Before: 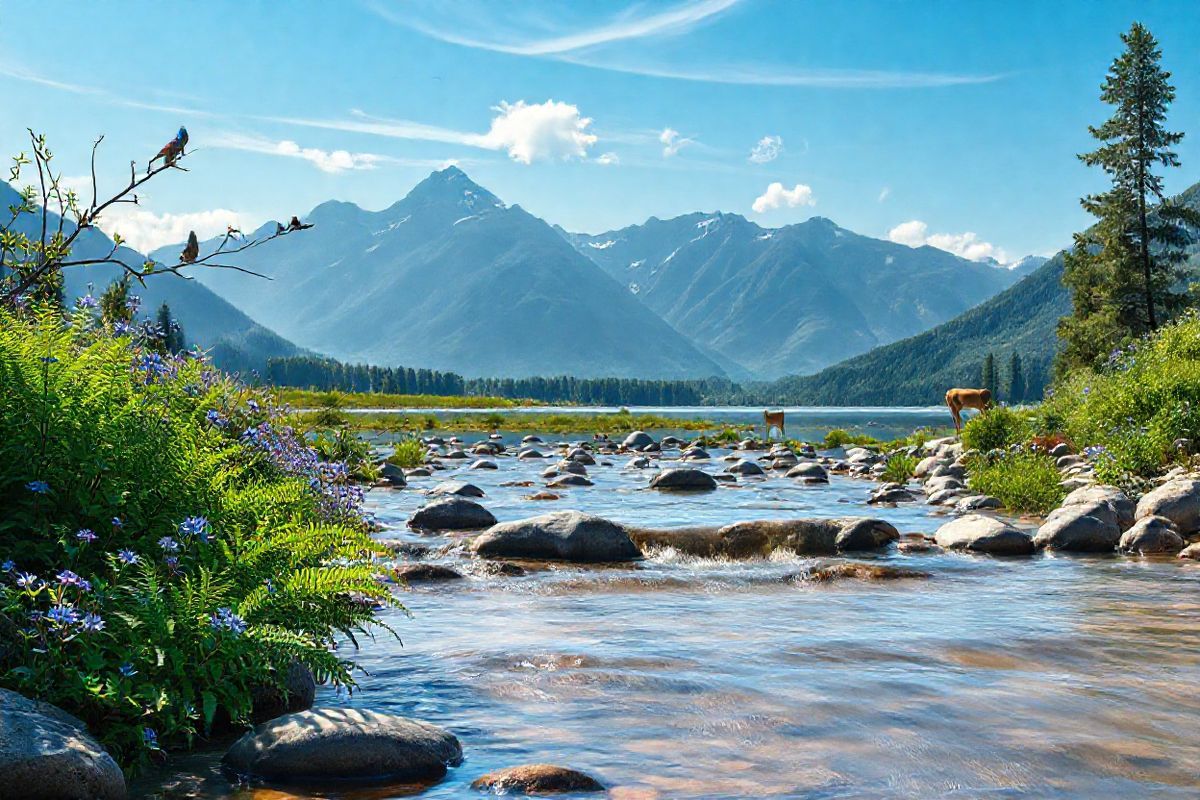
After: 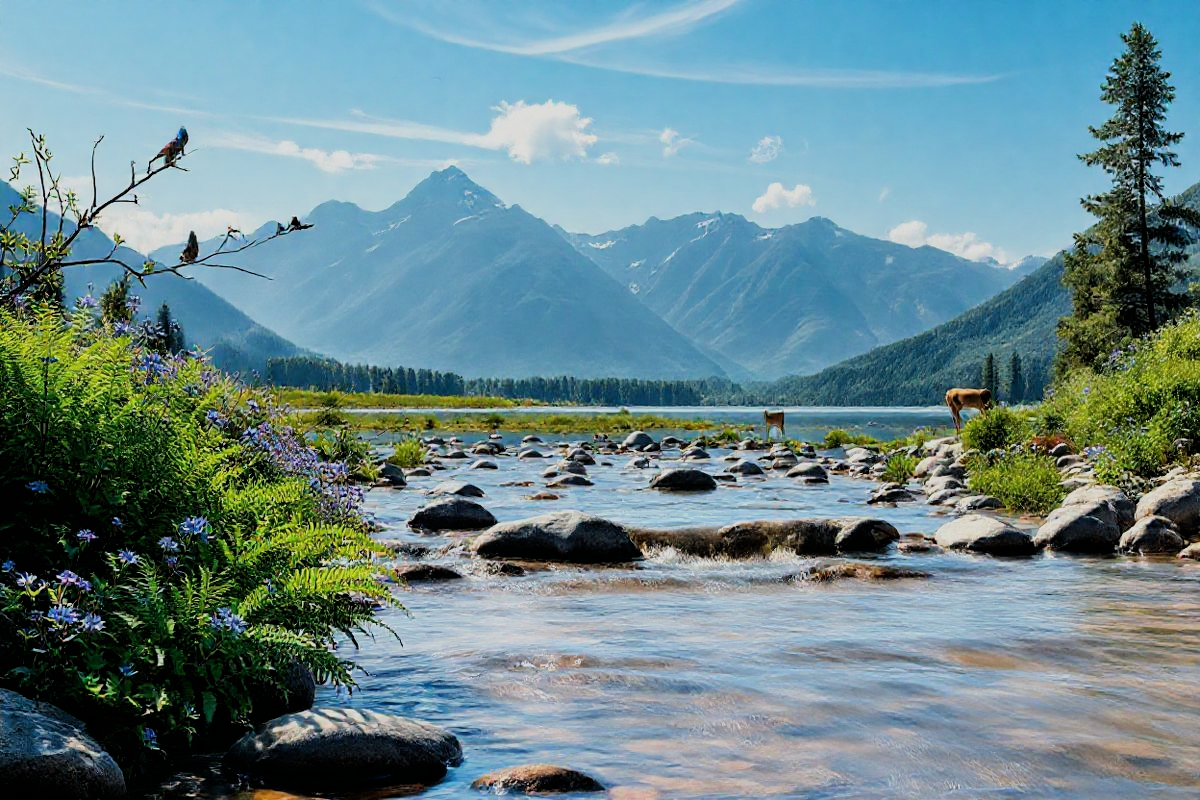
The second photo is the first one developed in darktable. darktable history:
filmic rgb: black relative exposure -5.02 EV, white relative exposure 3.98 EV, hardness 2.88, contrast 1.096, iterations of high-quality reconstruction 0
